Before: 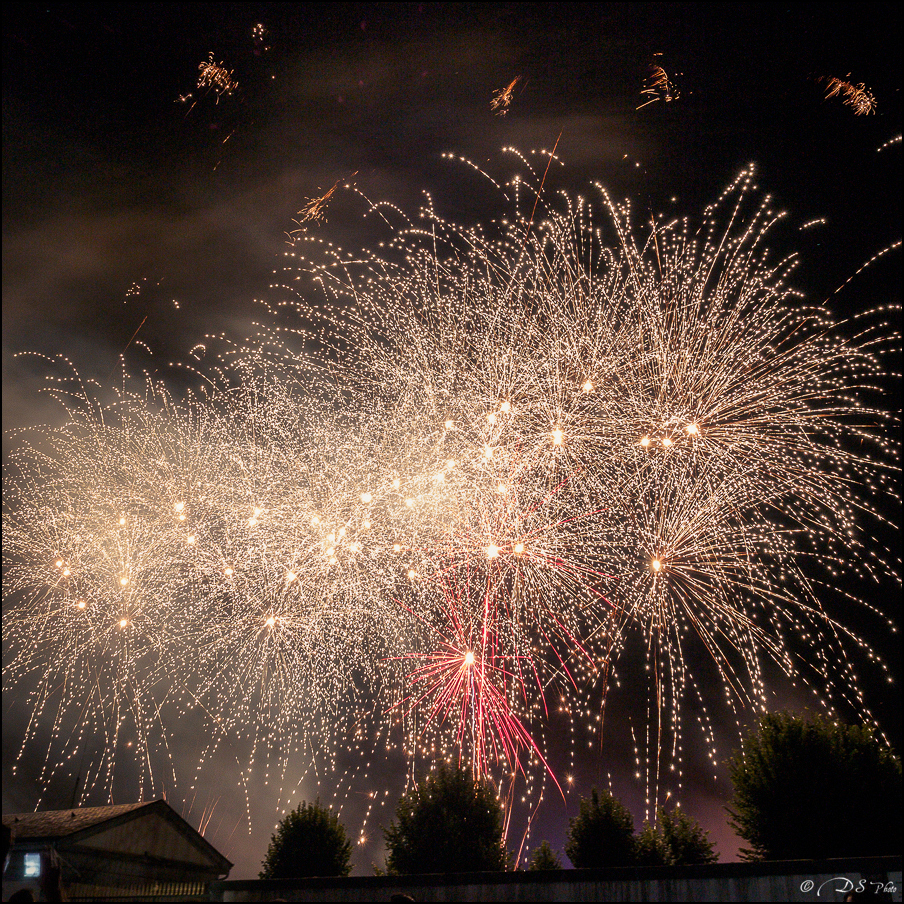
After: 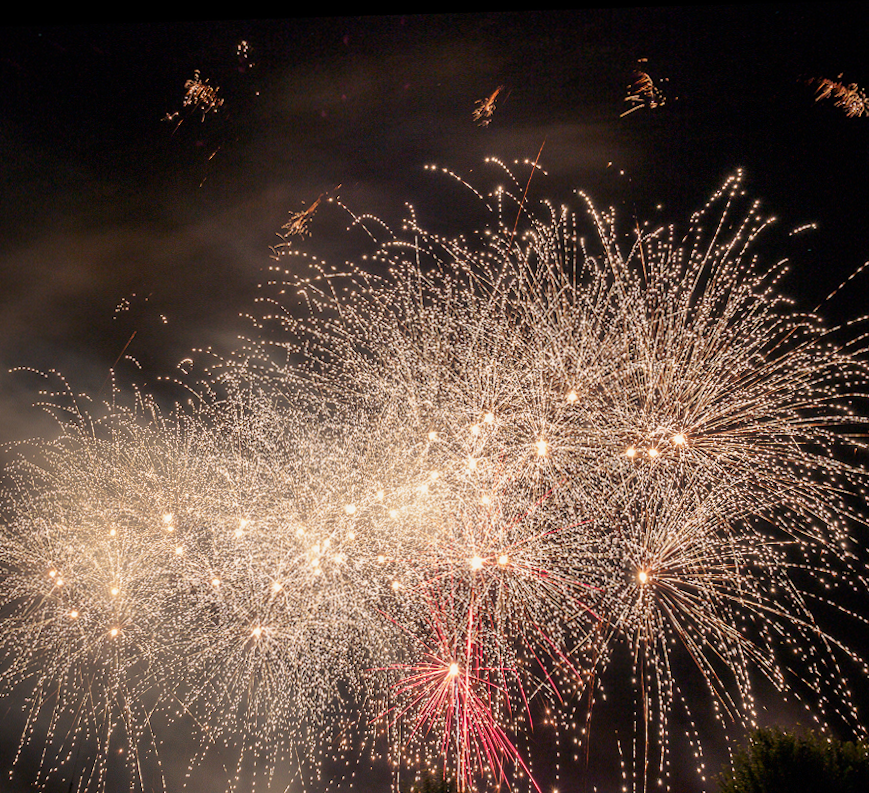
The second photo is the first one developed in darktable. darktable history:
rotate and perspective: lens shift (horizontal) -0.055, automatic cropping off
crop and rotate: angle 0.2°, left 0.275%, right 3.127%, bottom 14.18%
